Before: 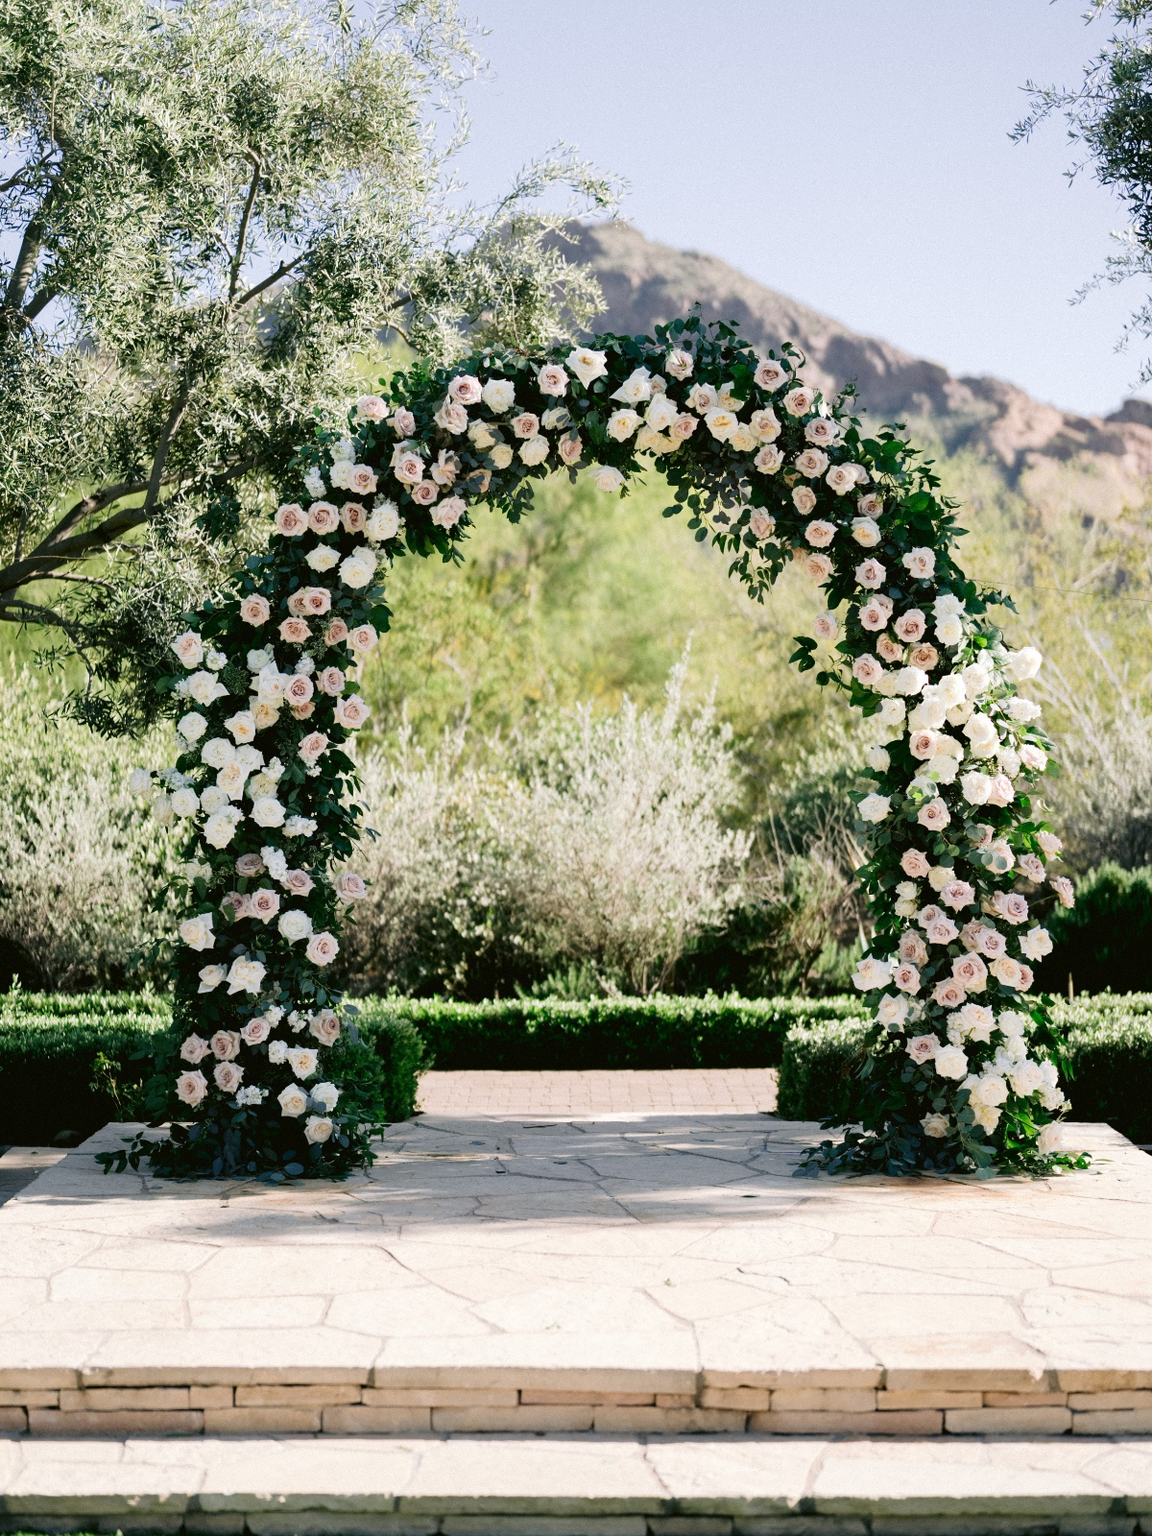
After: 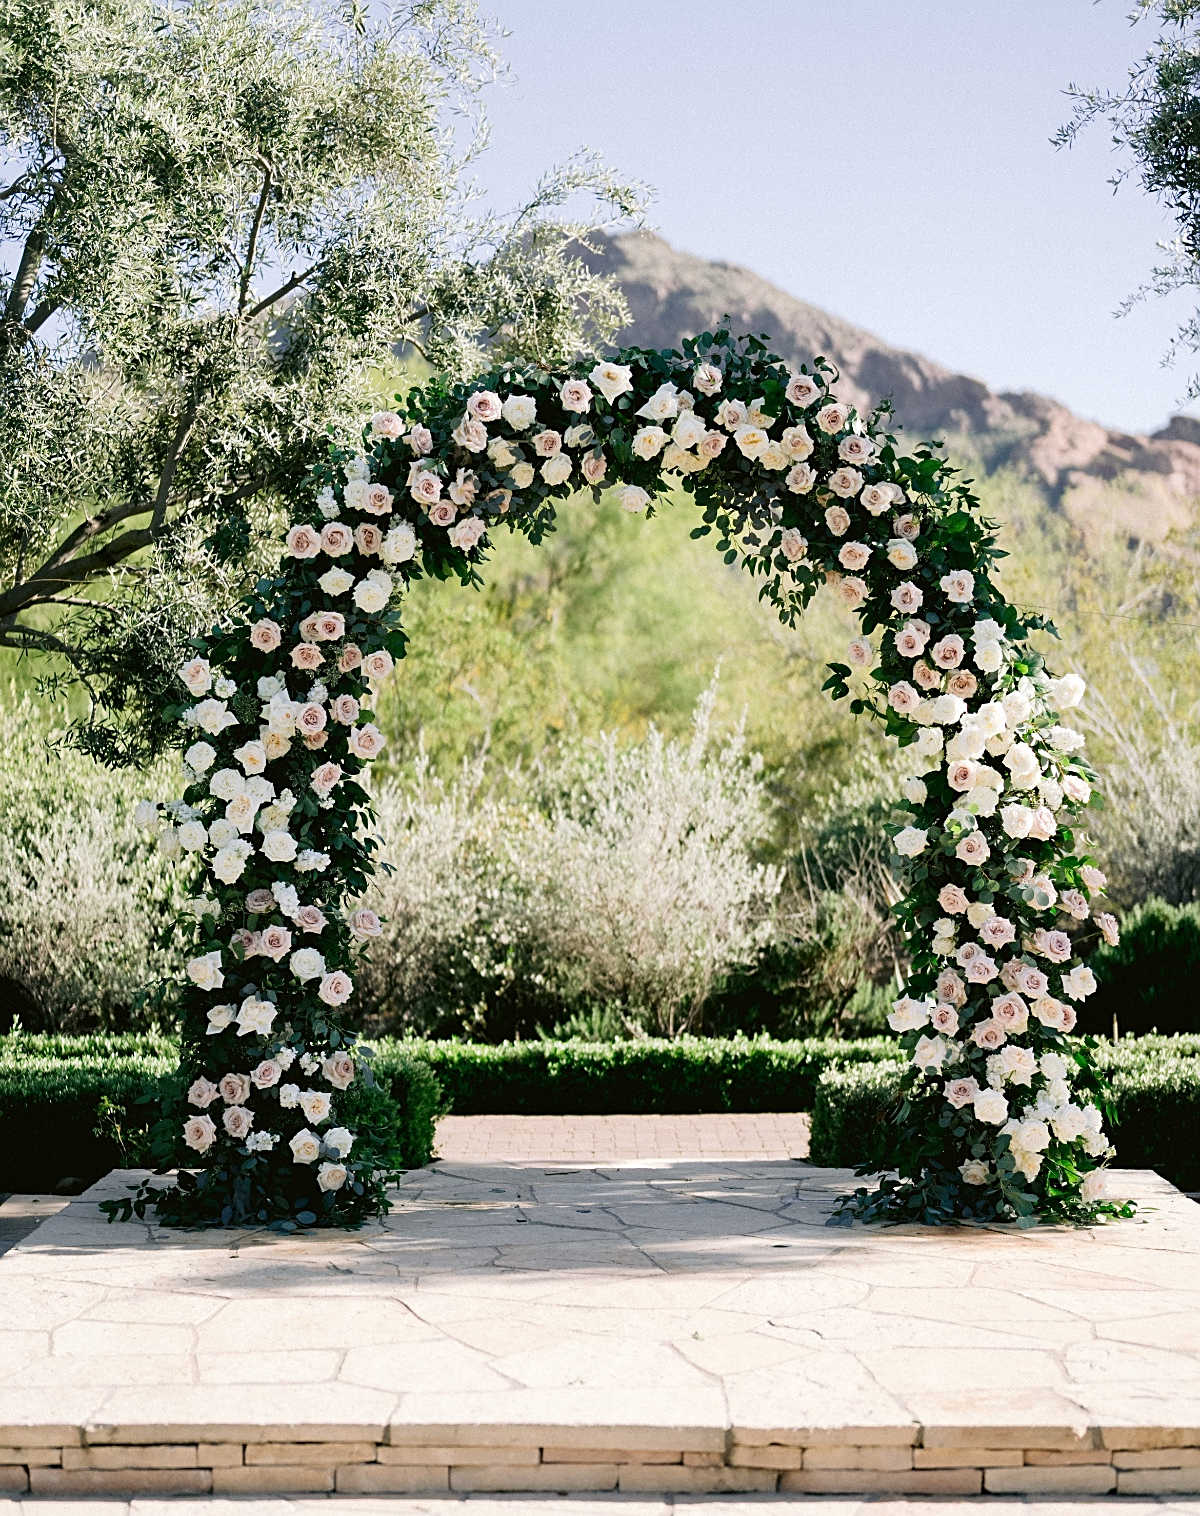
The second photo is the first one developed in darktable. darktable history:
sharpen: on, module defaults
crop and rotate: top 0.001%, bottom 5.198%
